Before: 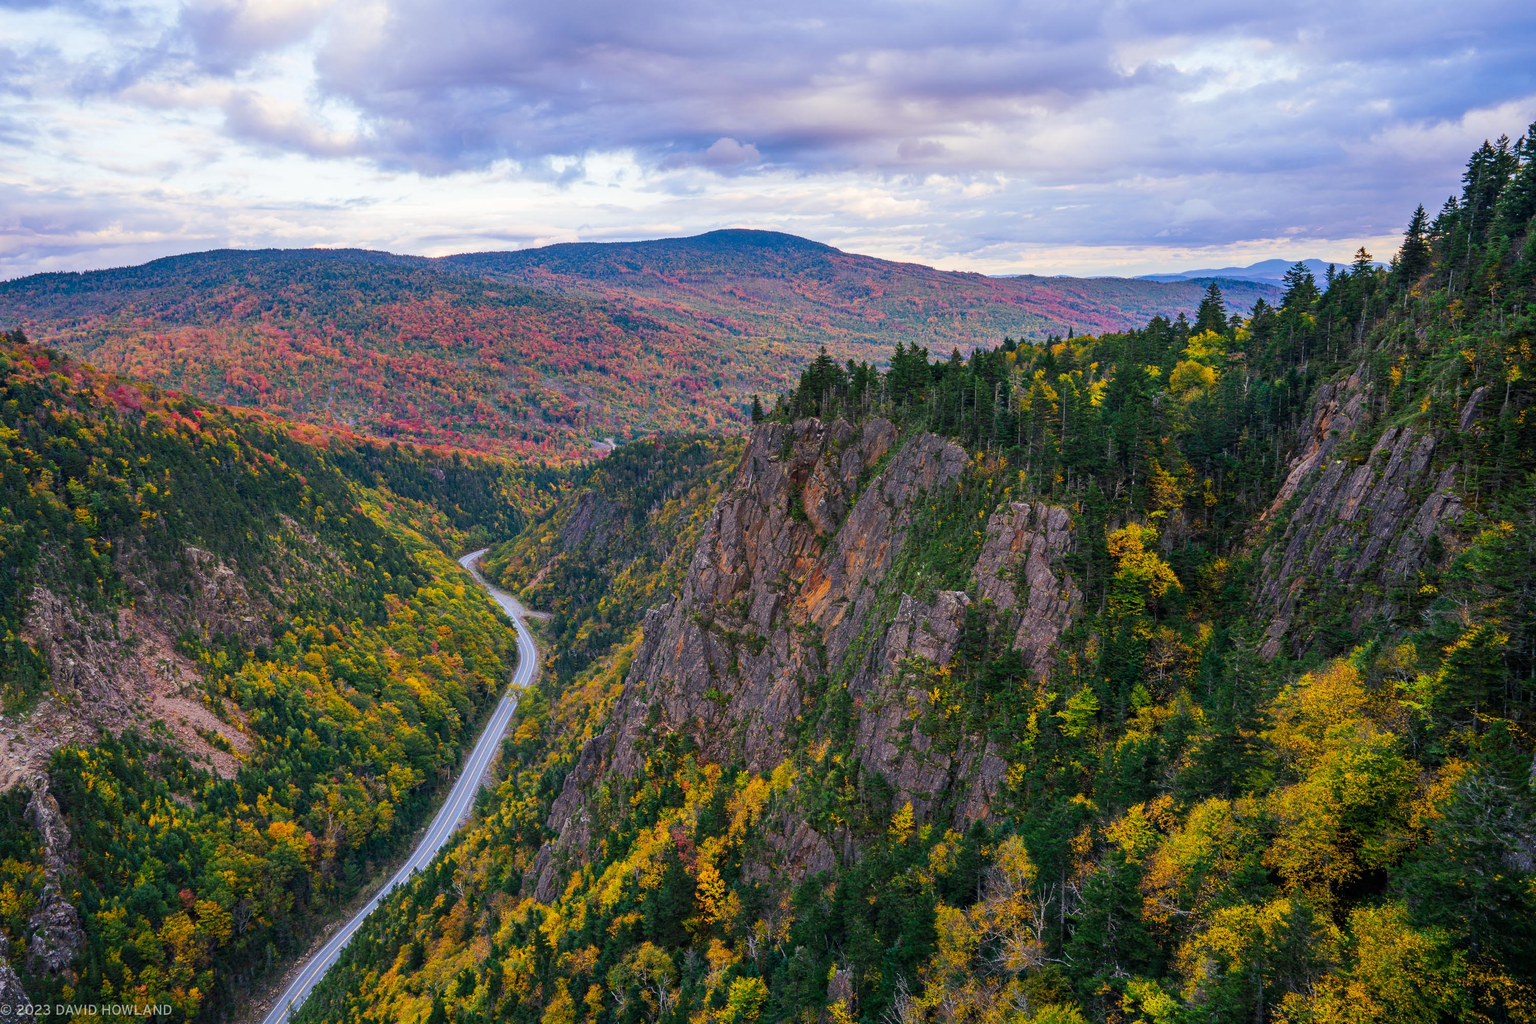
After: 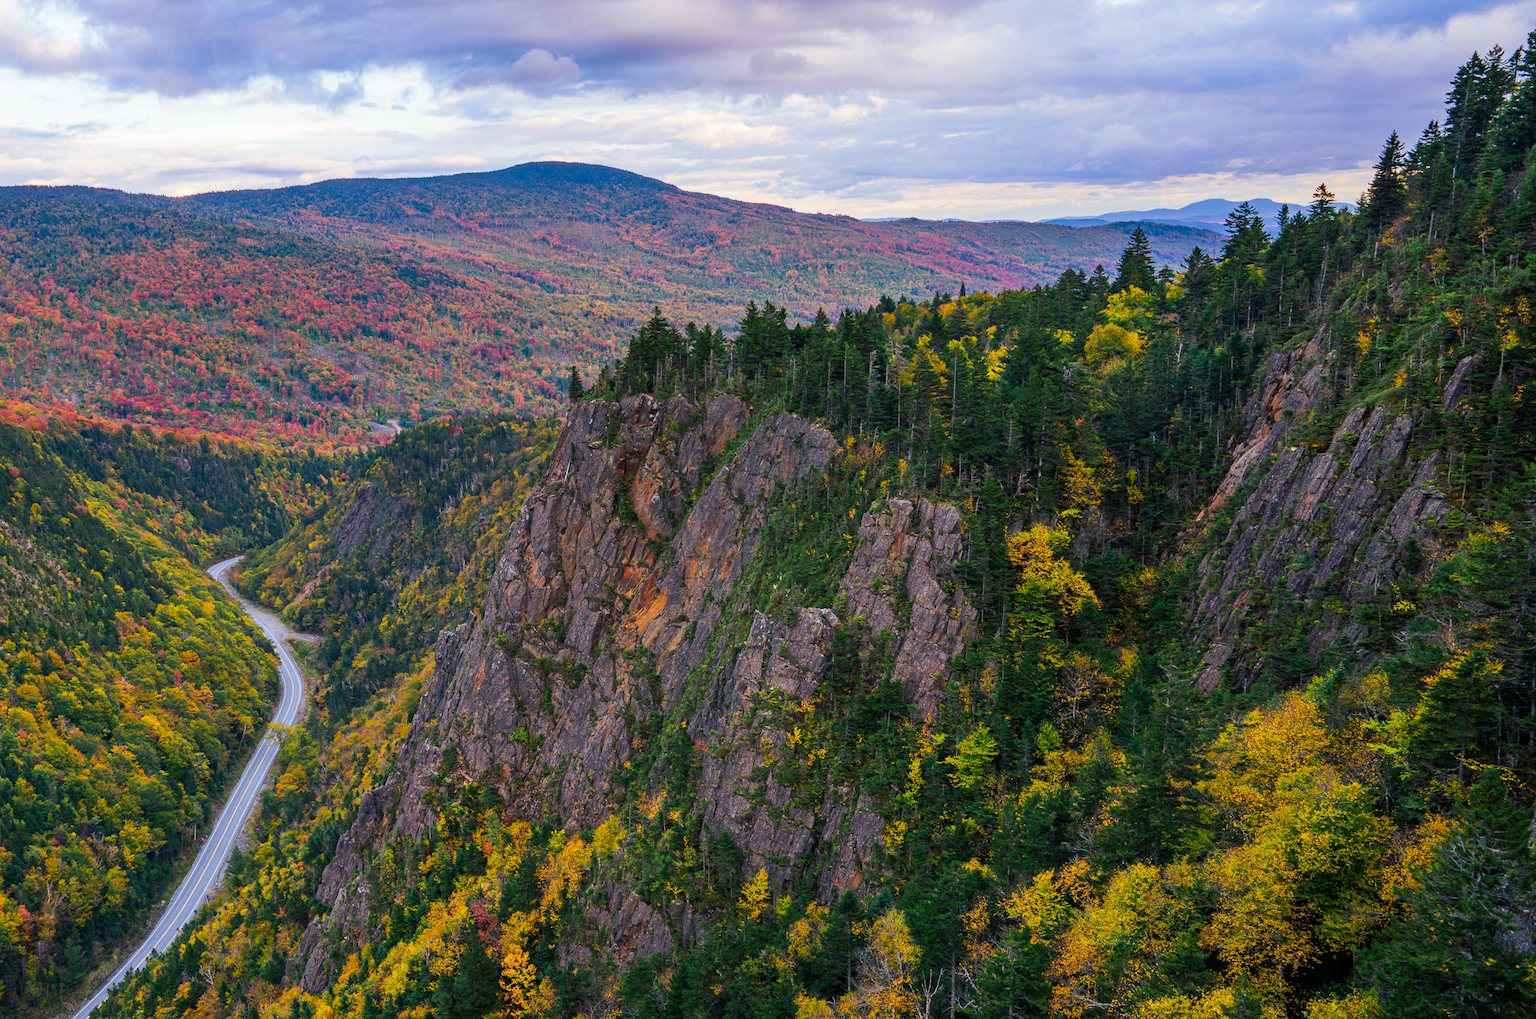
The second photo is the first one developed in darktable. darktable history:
crop: left 18.959%, top 9.613%, right 0%, bottom 9.661%
